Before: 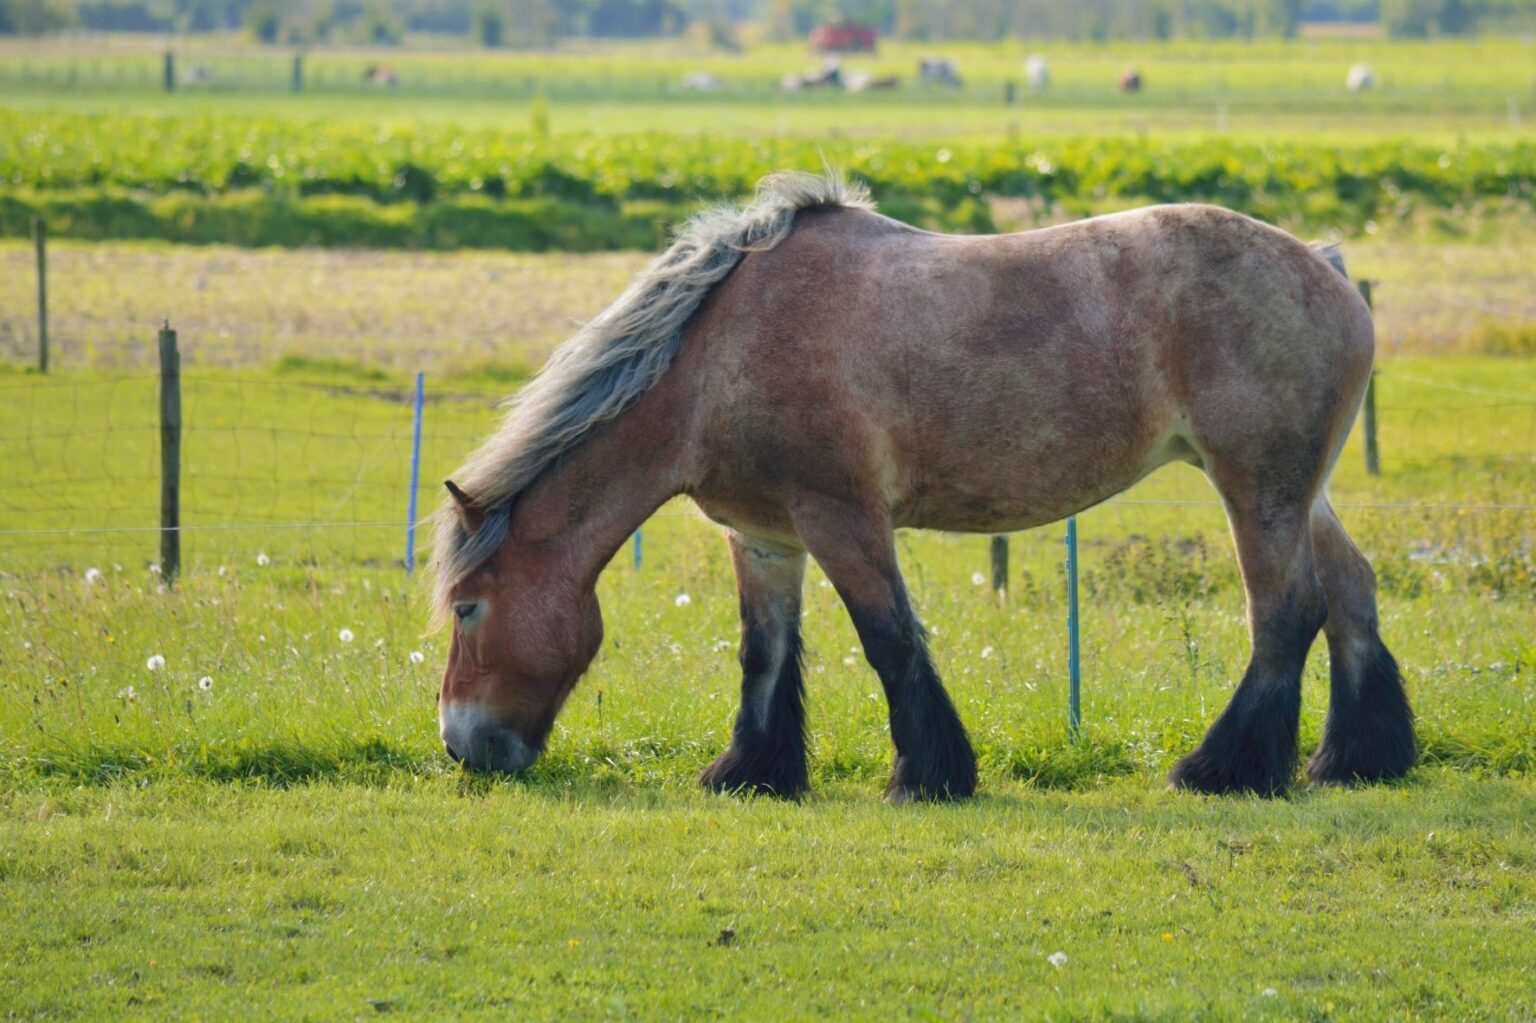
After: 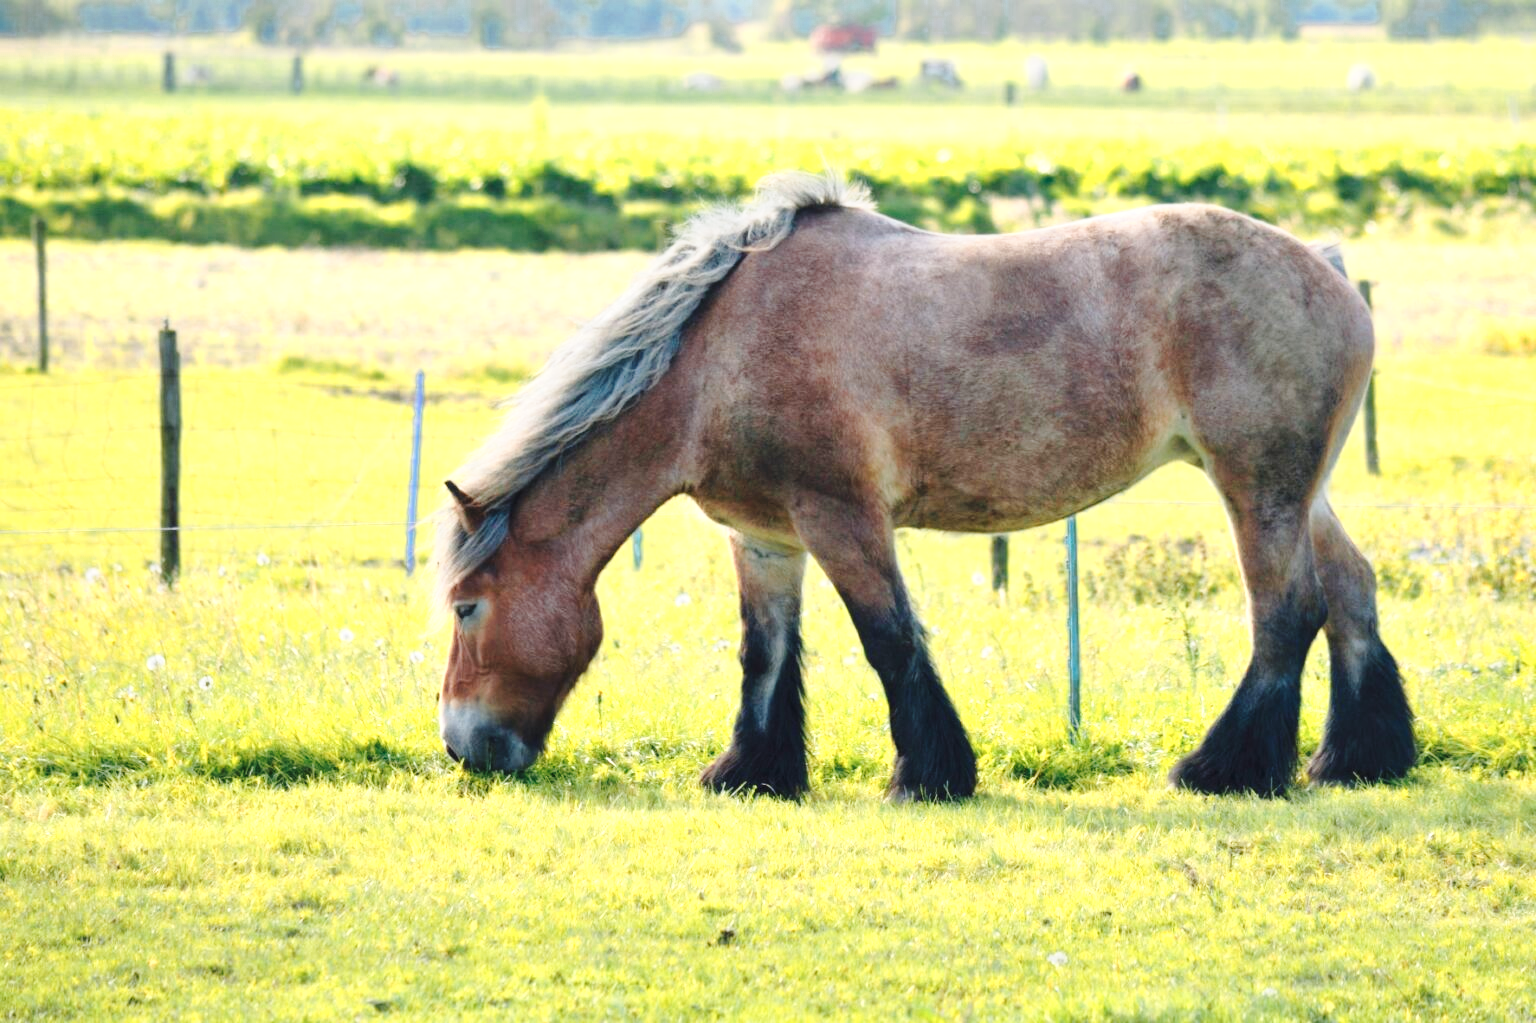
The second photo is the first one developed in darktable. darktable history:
color zones: curves: ch0 [(0.018, 0.548) (0.197, 0.654) (0.425, 0.447) (0.605, 0.658) (0.732, 0.579)]; ch1 [(0.105, 0.531) (0.224, 0.531) (0.386, 0.39) (0.618, 0.456) (0.732, 0.456) (0.956, 0.421)]; ch2 [(0.039, 0.583) (0.215, 0.465) (0.399, 0.544) (0.465, 0.548) (0.614, 0.447) (0.724, 0.43) (0.882, 0.623) (0.956, 0.632)]
base curve: curves: ch0 [(0, 0) (0.028, 0.03) (0.121, 0.232) (0.46, 0.748) (0.859, 0.968) (1, 1)], preserve colors none
